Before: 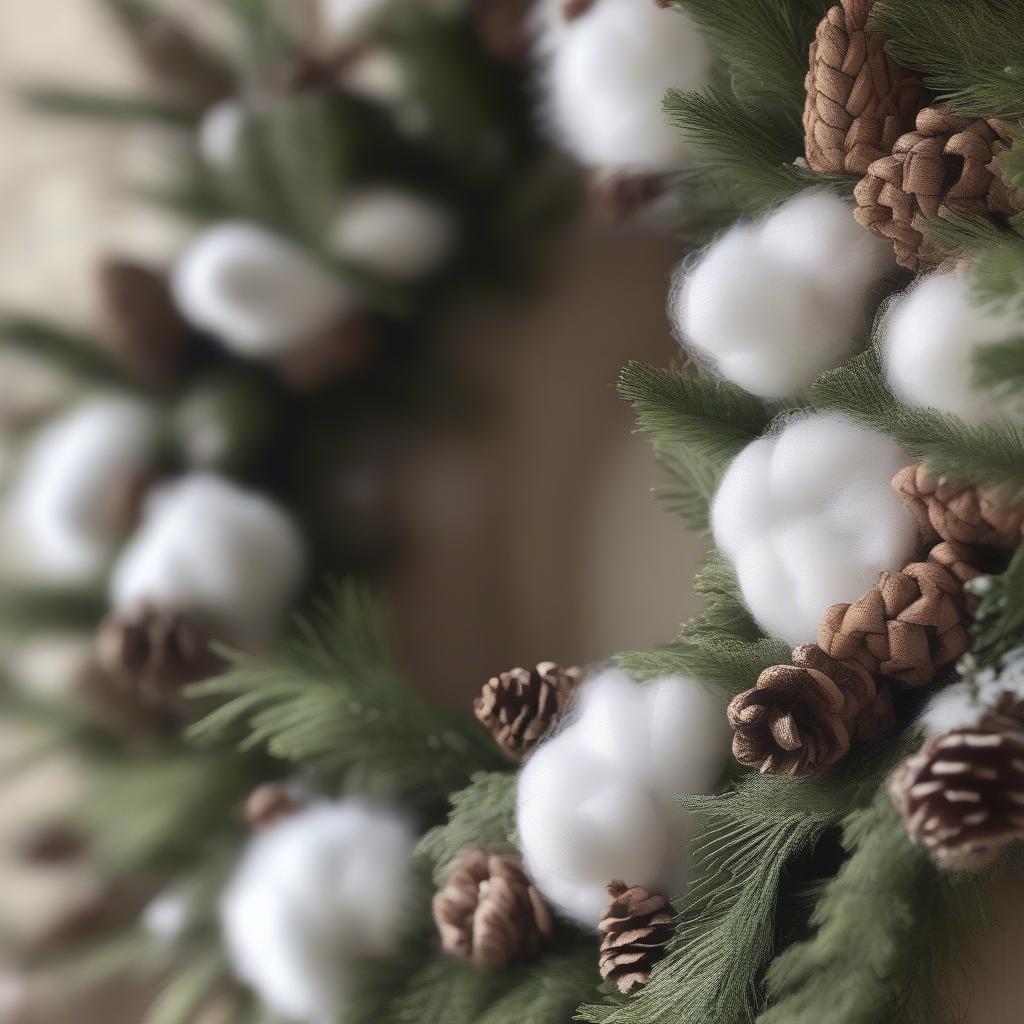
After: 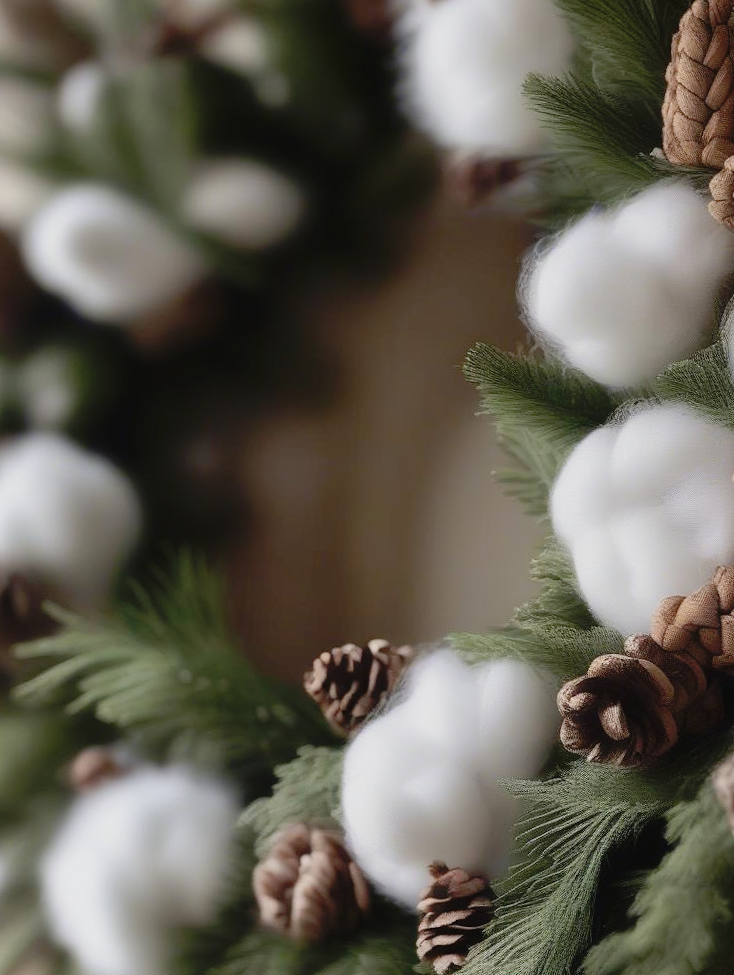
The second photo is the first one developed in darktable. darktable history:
tone curve: curves: ch0 [(0, 0.009) (0.105, 0.054) (0.195, 0.132) (0.289, 0.278) (0.384, 0.391) (0.513, 0.53) (0.66, 0.667) (0.895, 0.863) (1, 0.919)]; ch1 [(0, 0) (0.161, 0.092) (0.35, 0.33) (0.403, 0.395) (0.456, 0.469) (0.502, 0.499) (0.519, 0.514) (0.576, 0.584) (0.642, 0.658) (0.701, 0.742) (1, 0.942)]; ch2 [(0, 0) (0.371, 0.362) (0.437, 0.437) (0.501, 0.5) (0.53, 0.528) (0.569, 0.564) (0.619, 0.58) (0.883, 0.752) (1, 0.929)], preserve colors none
crop and rotate: angle -2.86°, left 14.018%, top 0.032%, right 10.747%, bottom 0.035%
